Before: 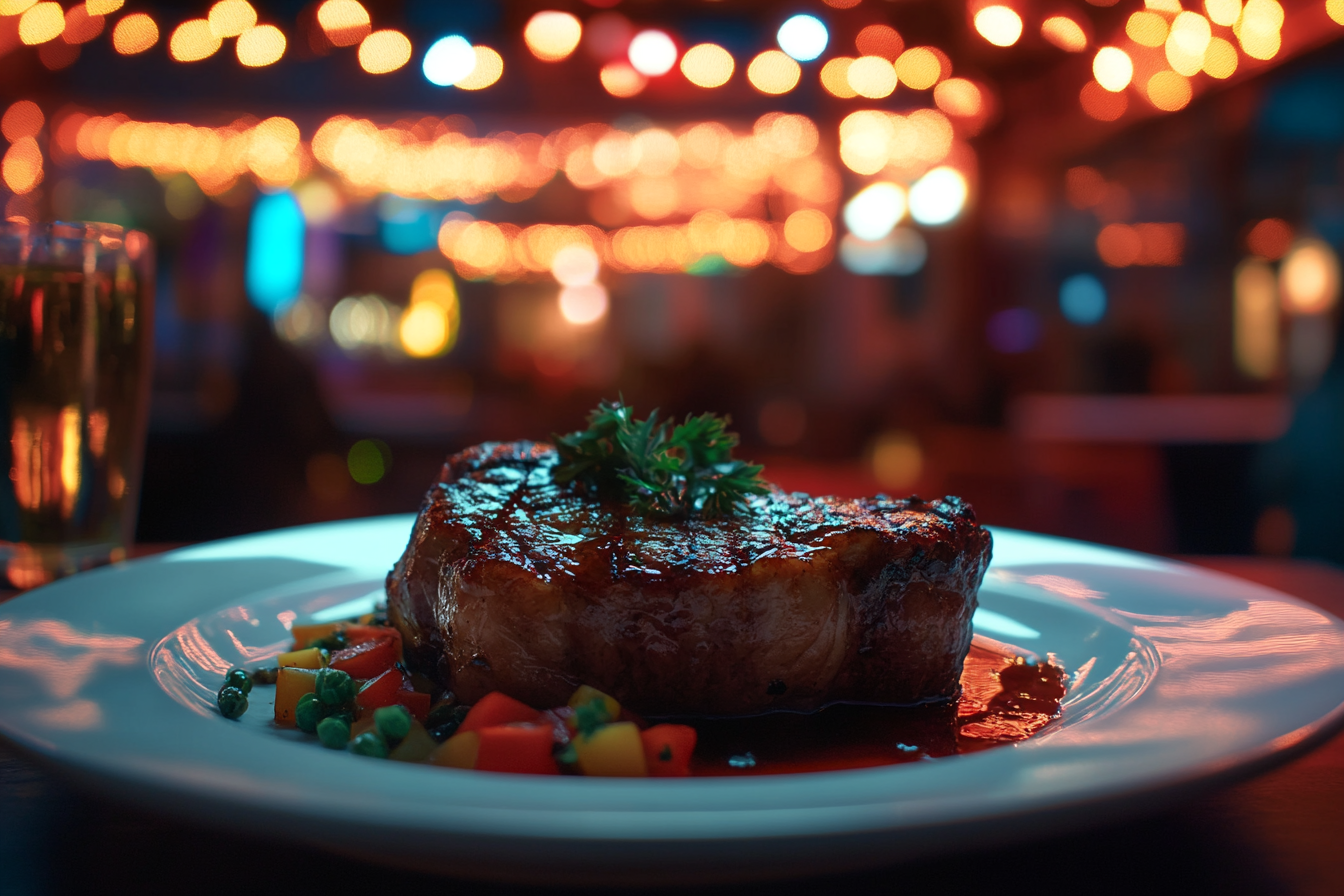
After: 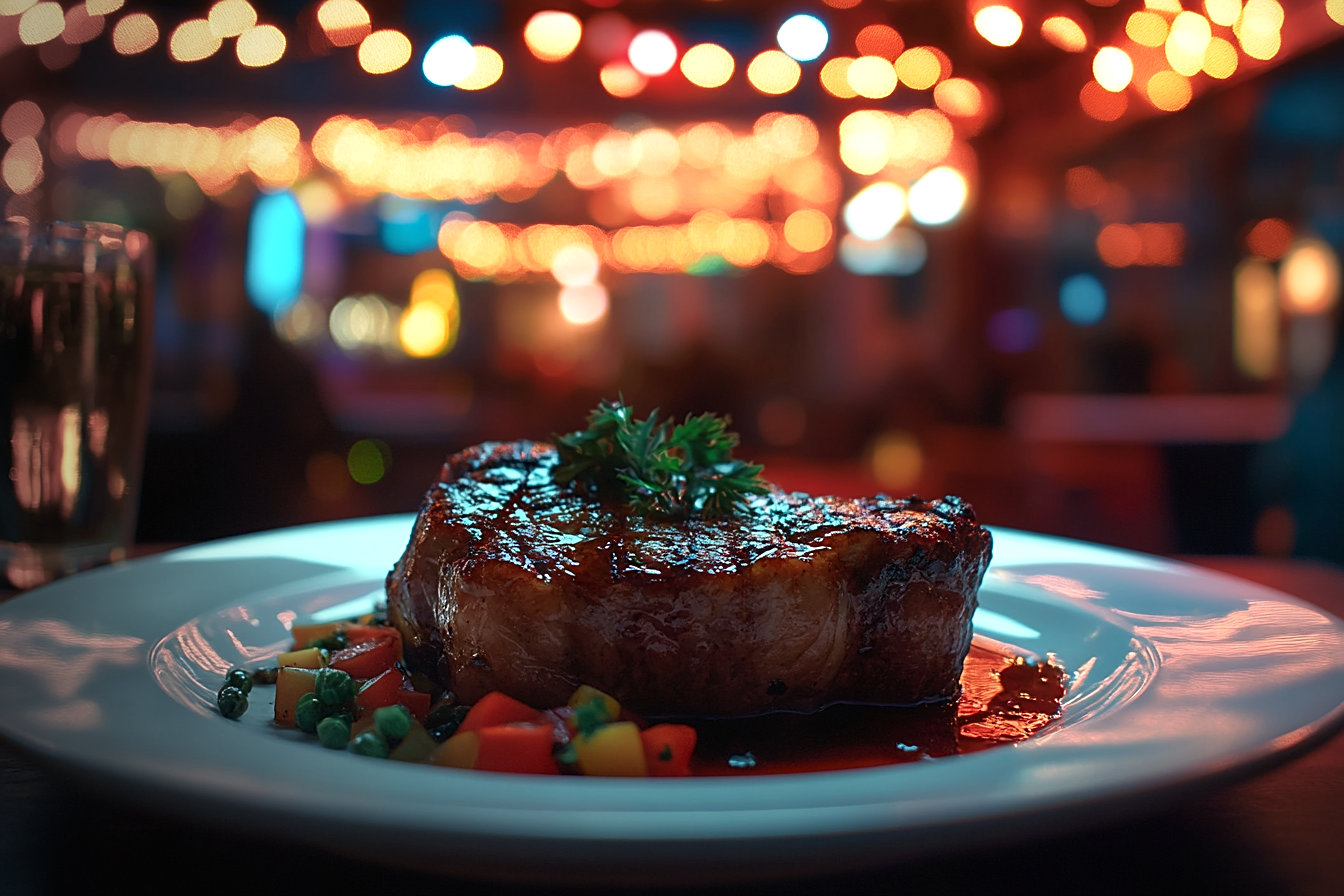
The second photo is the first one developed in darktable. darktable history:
vignetting: fall-off start 73.57%, center (0.22, -0.235)
sharpen: on, module defaults
exposure: exposure 0.207 EV, compensate highlight preservation false
